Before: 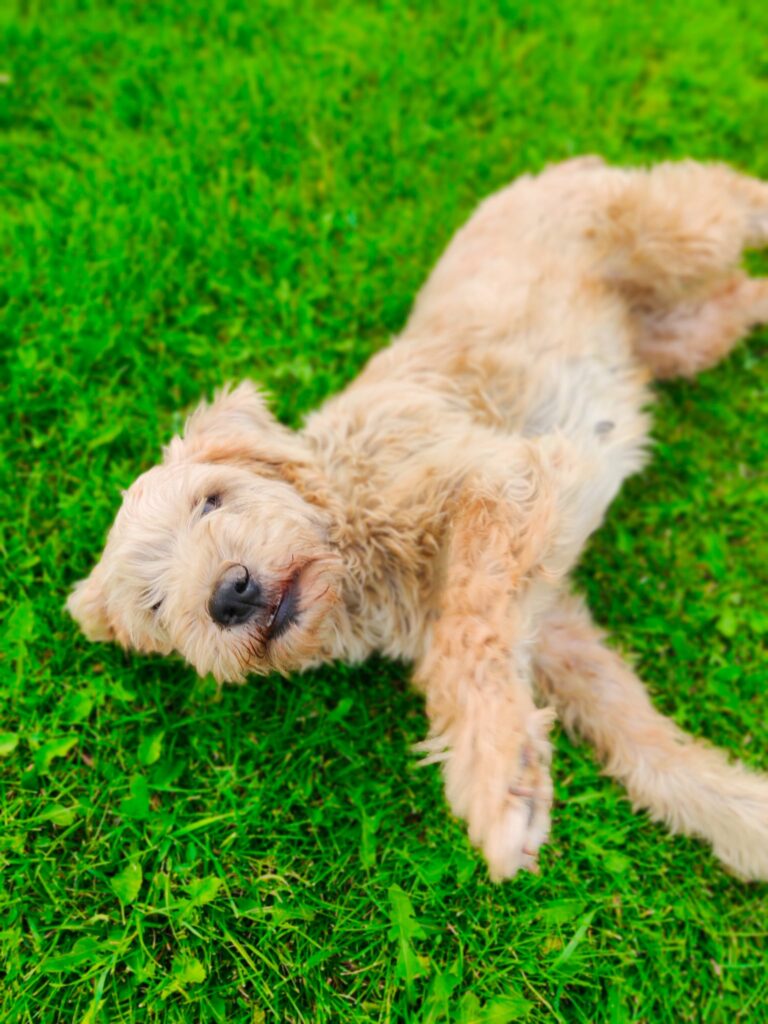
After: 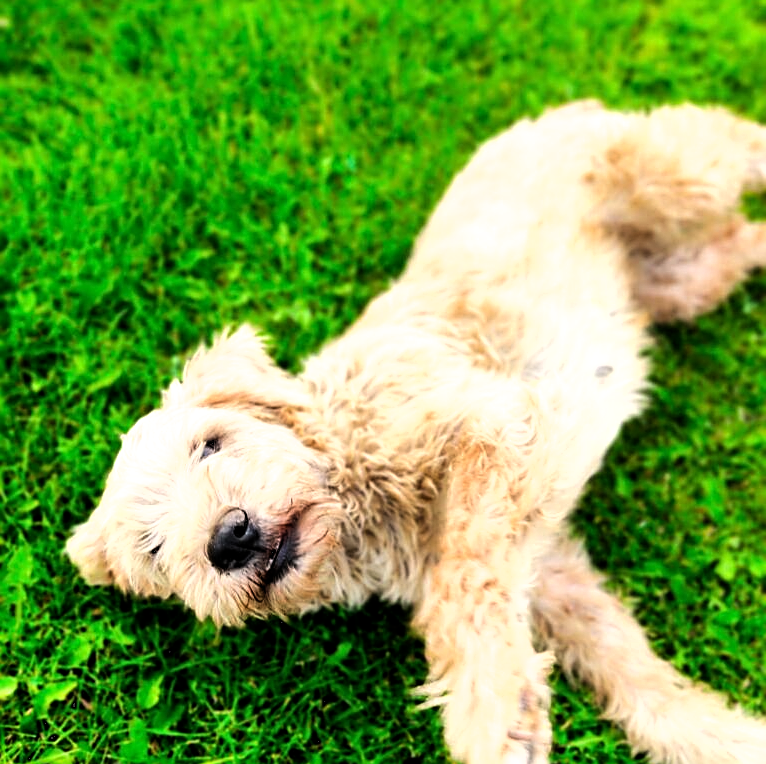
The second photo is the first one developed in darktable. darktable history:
filmic rgb: black relative exposure -8.26 EV, white relative exposure 2.23 EV, threshold 2.96 EV, hardness 7.11, latitude 84.76%, contrast 1.696, highlights saturation mix -3.01%, shadows ↔ highlights balance -3.02%, add noise in highlights 0.001, preserve chrominance luminance Y, color science v3 (2019), use custom middle-gray values true, contrast in highlights soft, enable highlight reconstruction true
sharpen: on, module defaults
crop: left 0.212%, top 5.539%, bottom 19.764%
